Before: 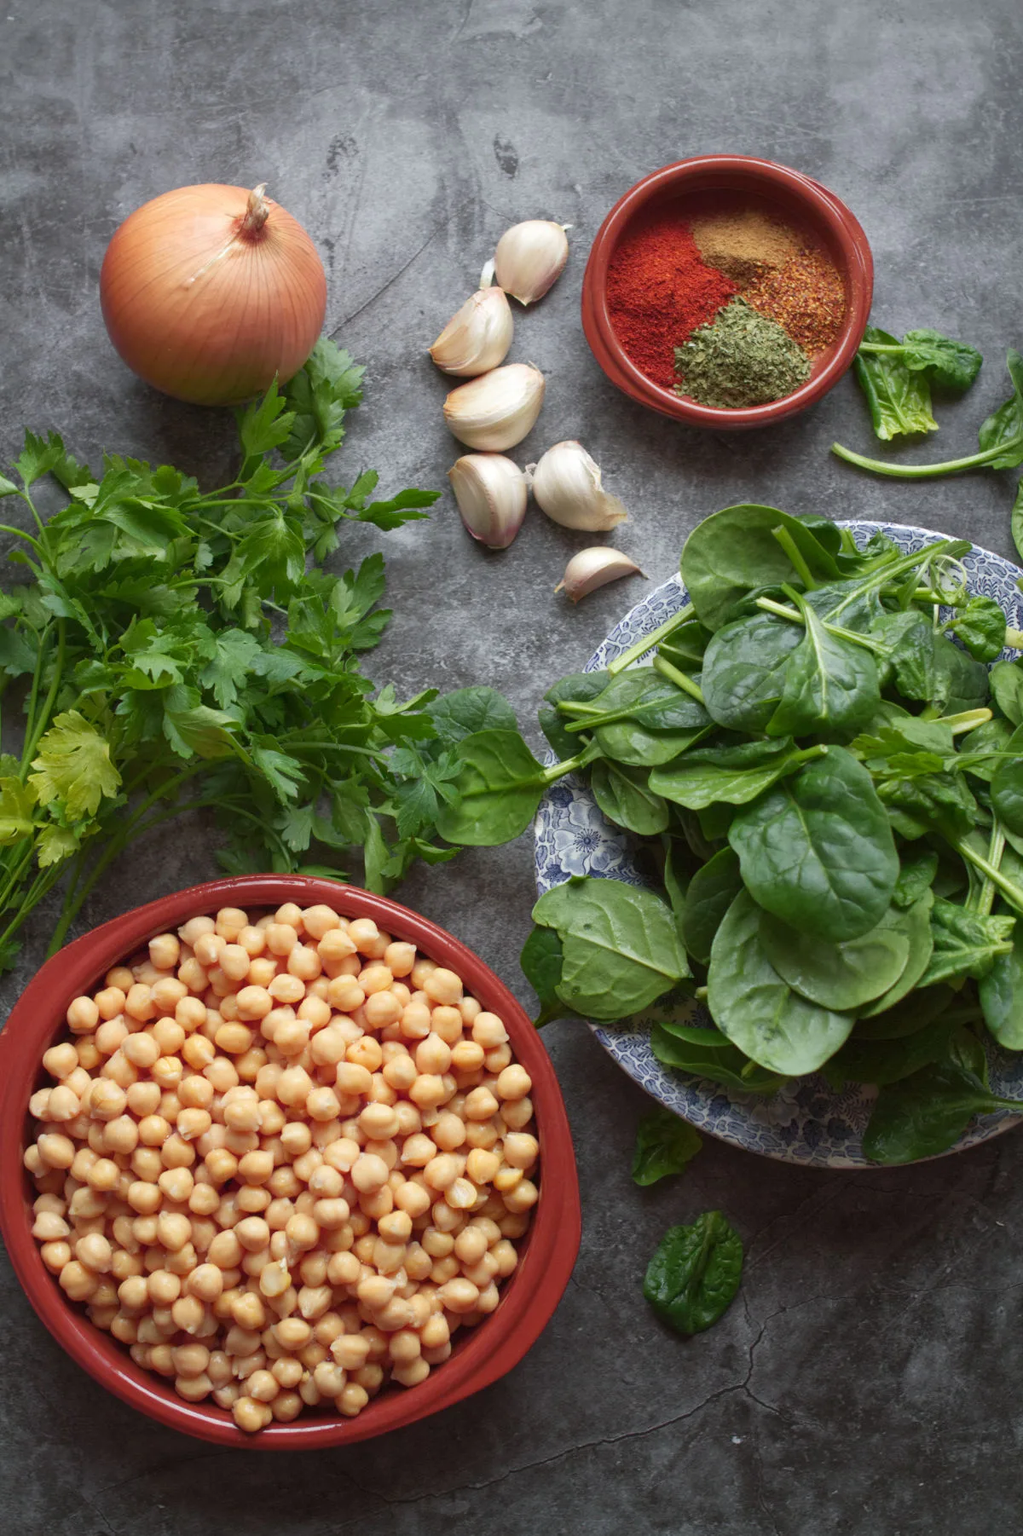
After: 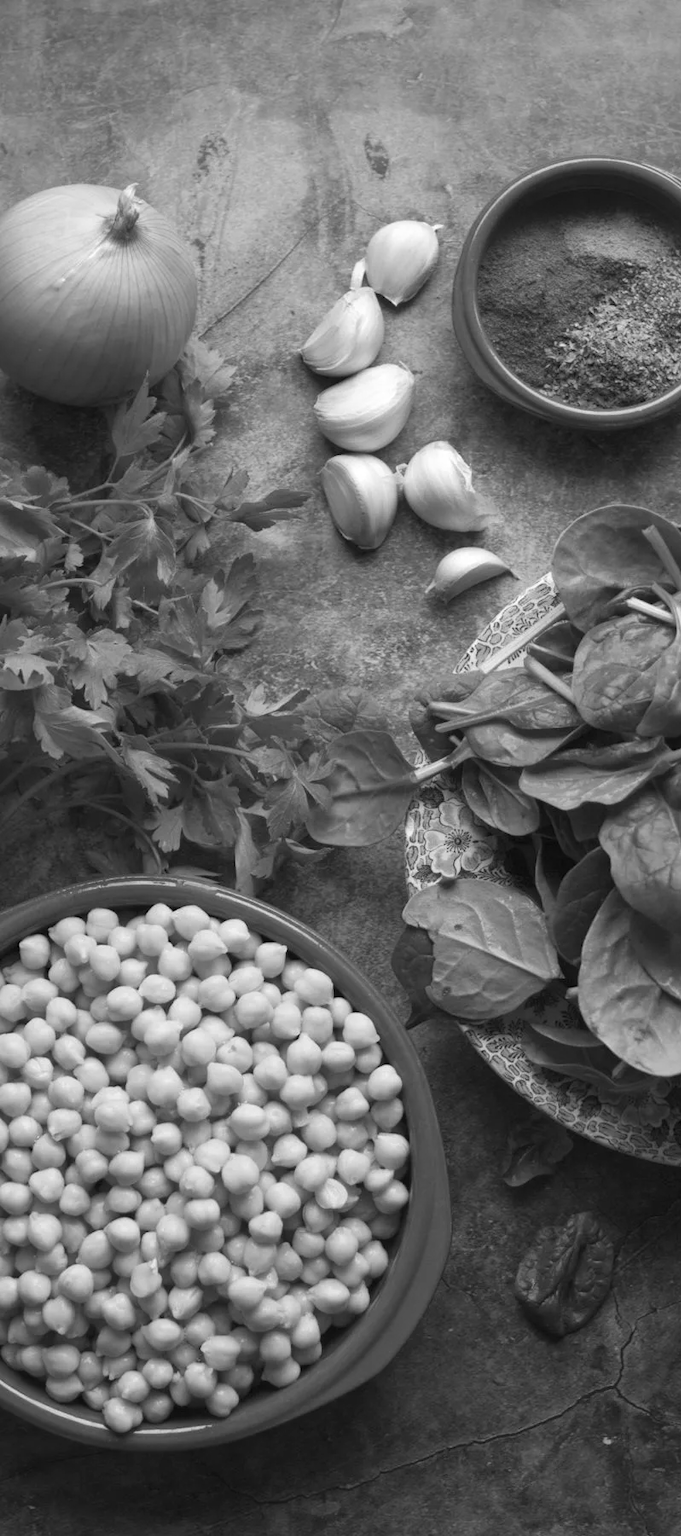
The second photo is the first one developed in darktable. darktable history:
monochrome: on, module defaults
crop and rotate: left 12.673%, right 20.66%
white balance: red 1.009, blue 0.985
